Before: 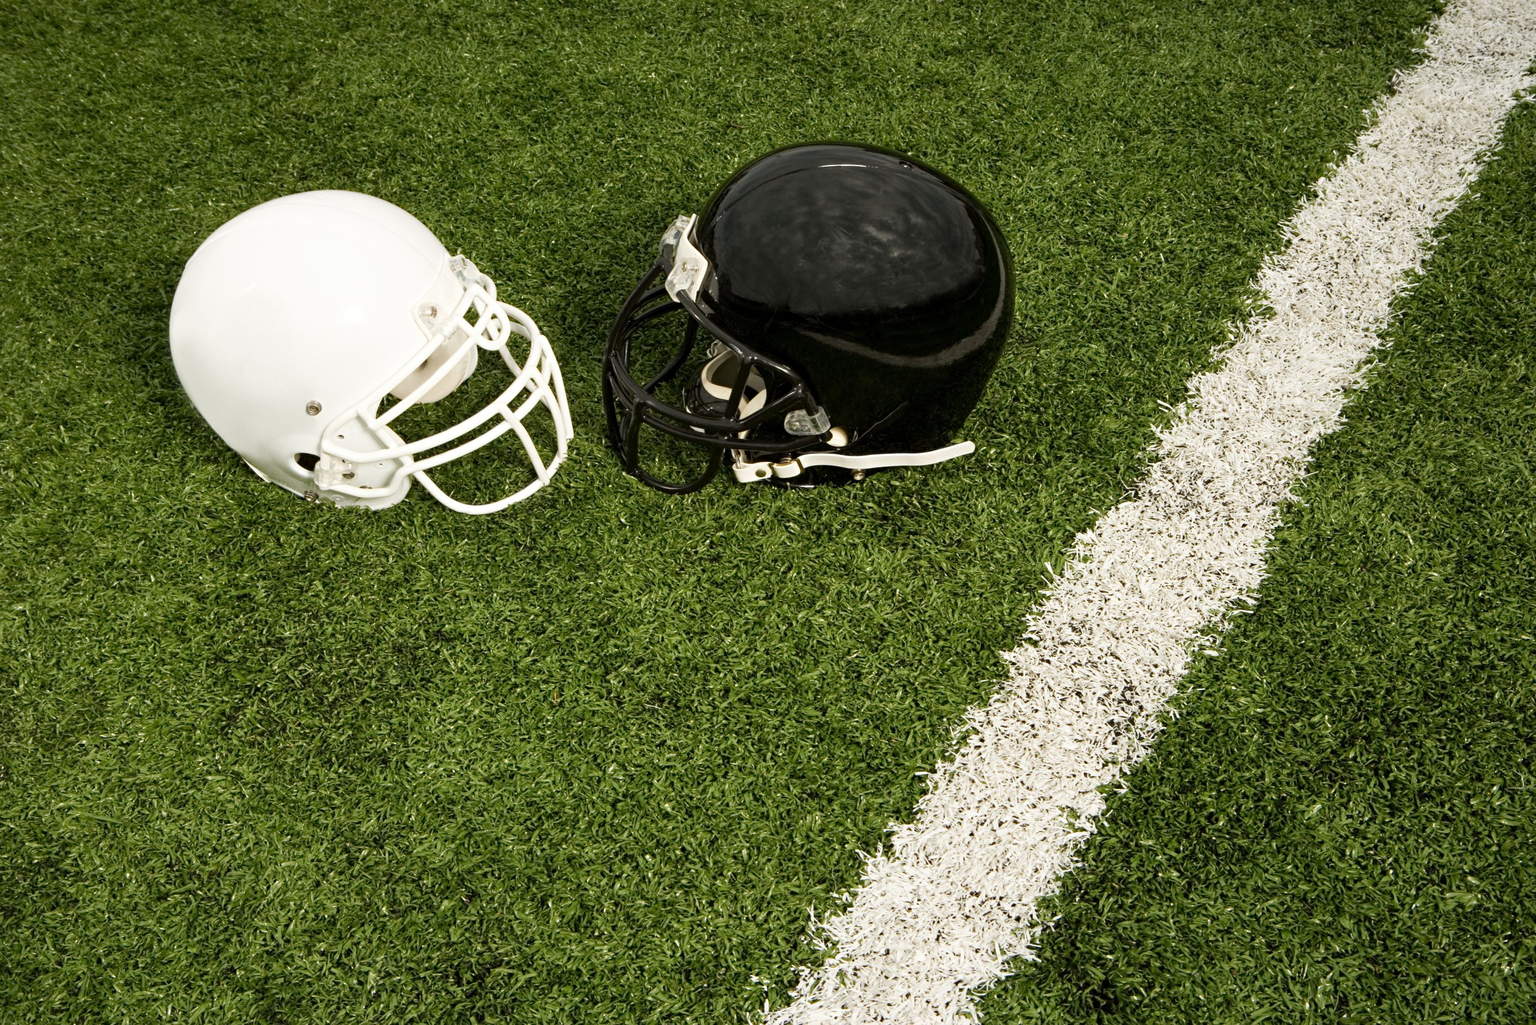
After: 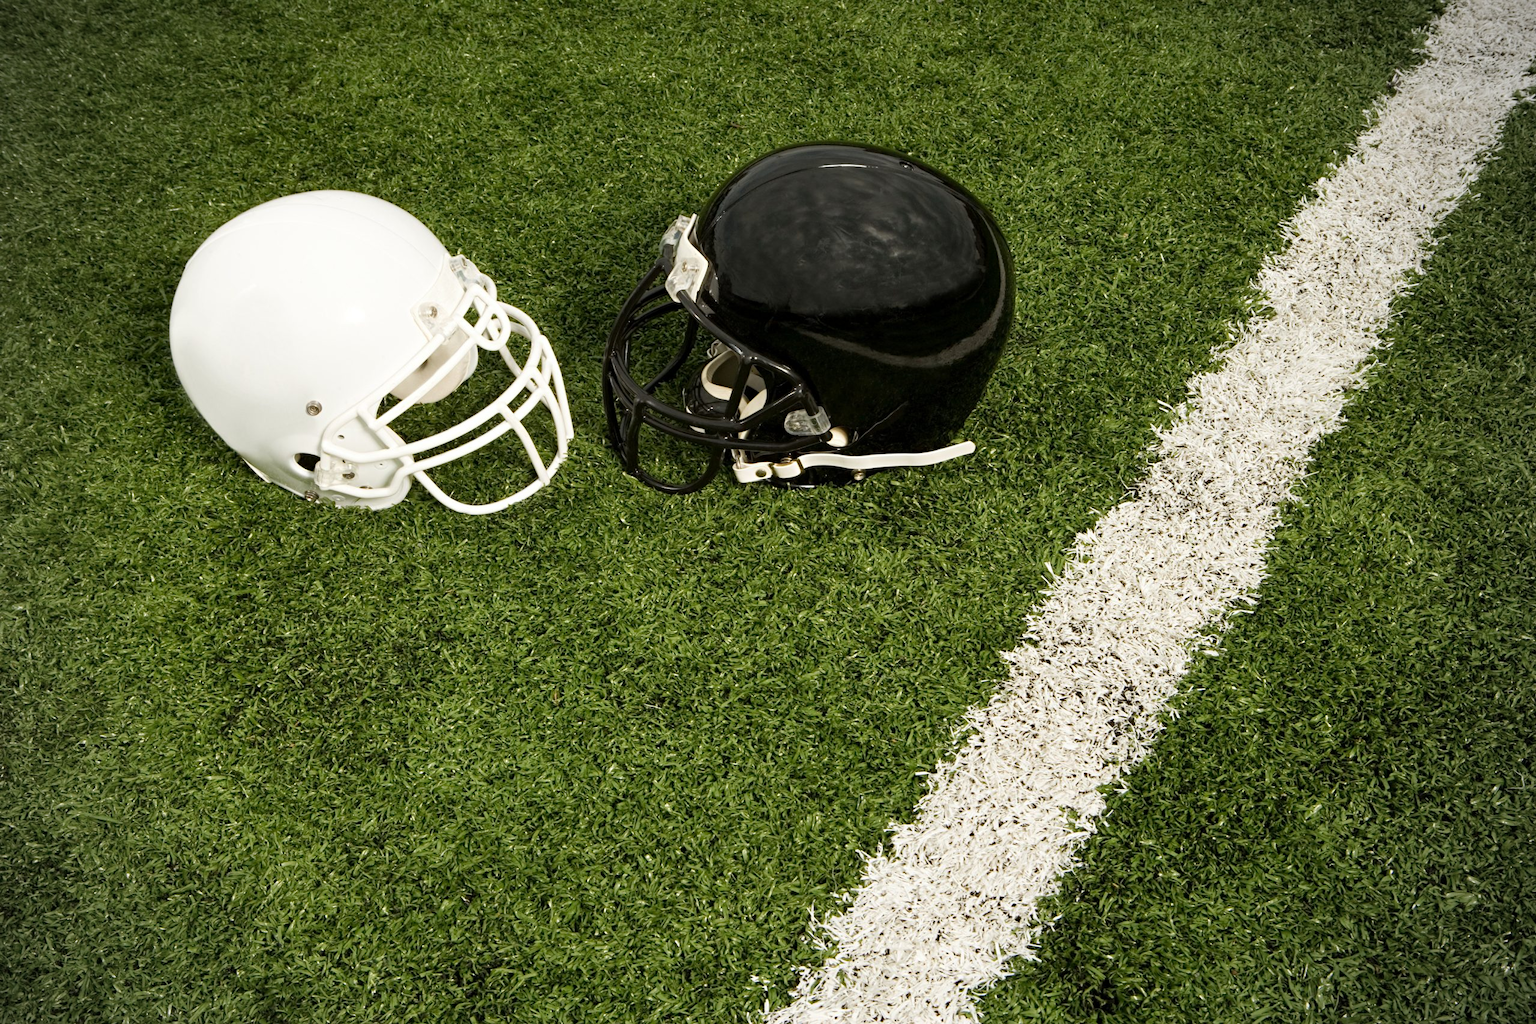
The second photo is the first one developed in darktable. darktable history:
vignetting: fall-off radius 60.92%
